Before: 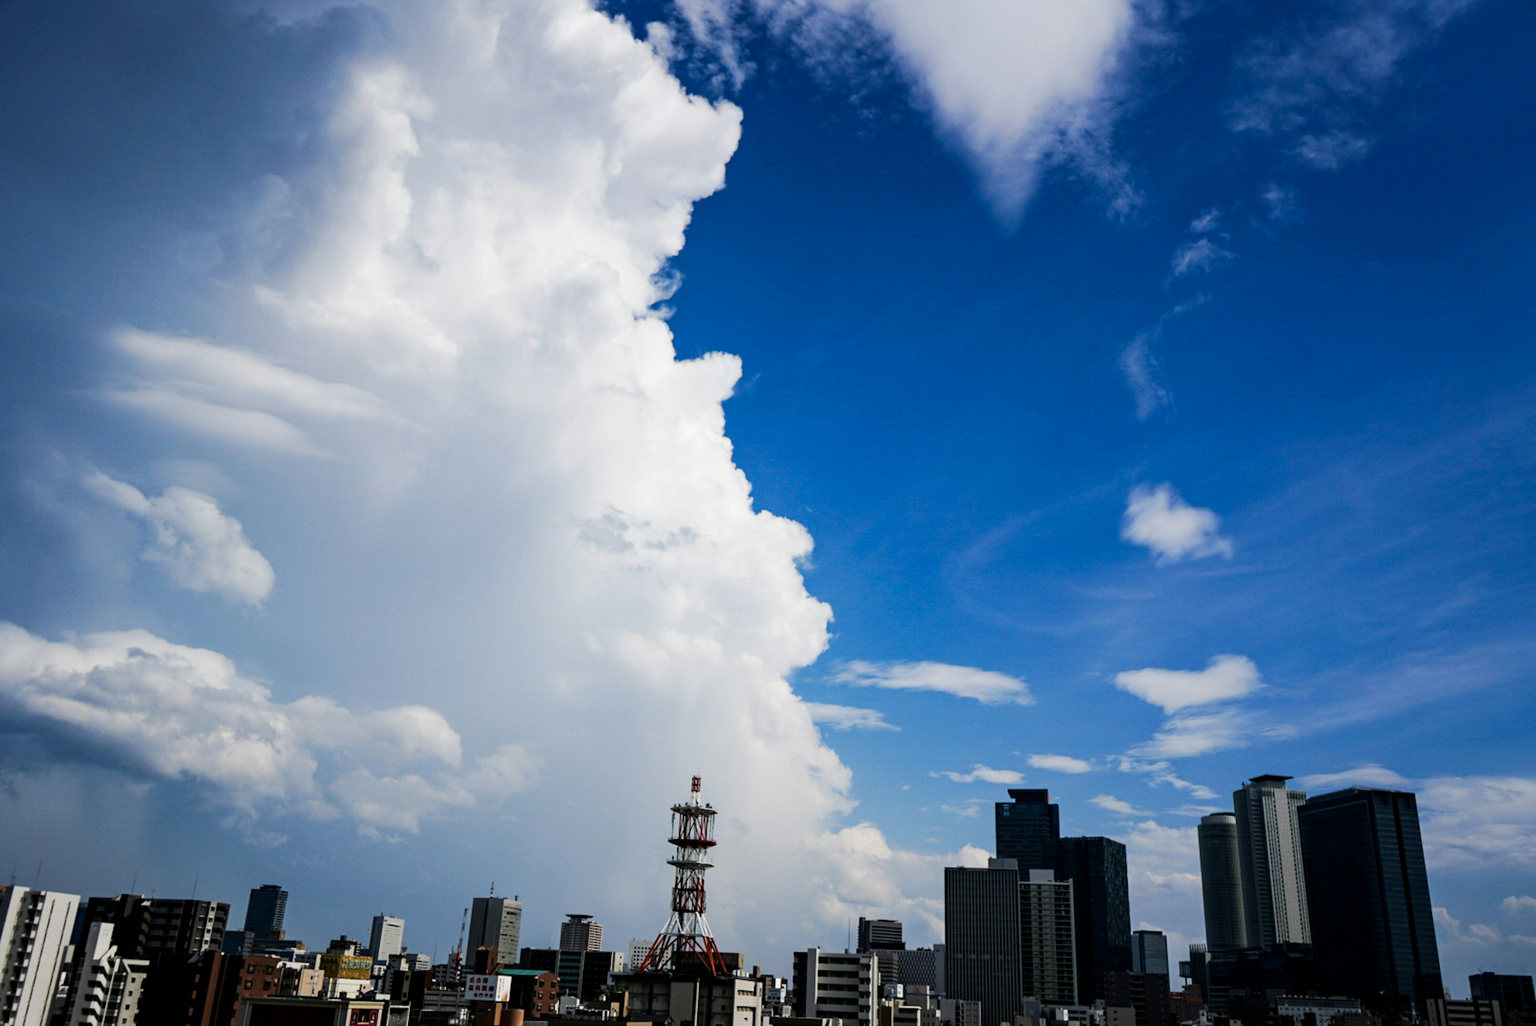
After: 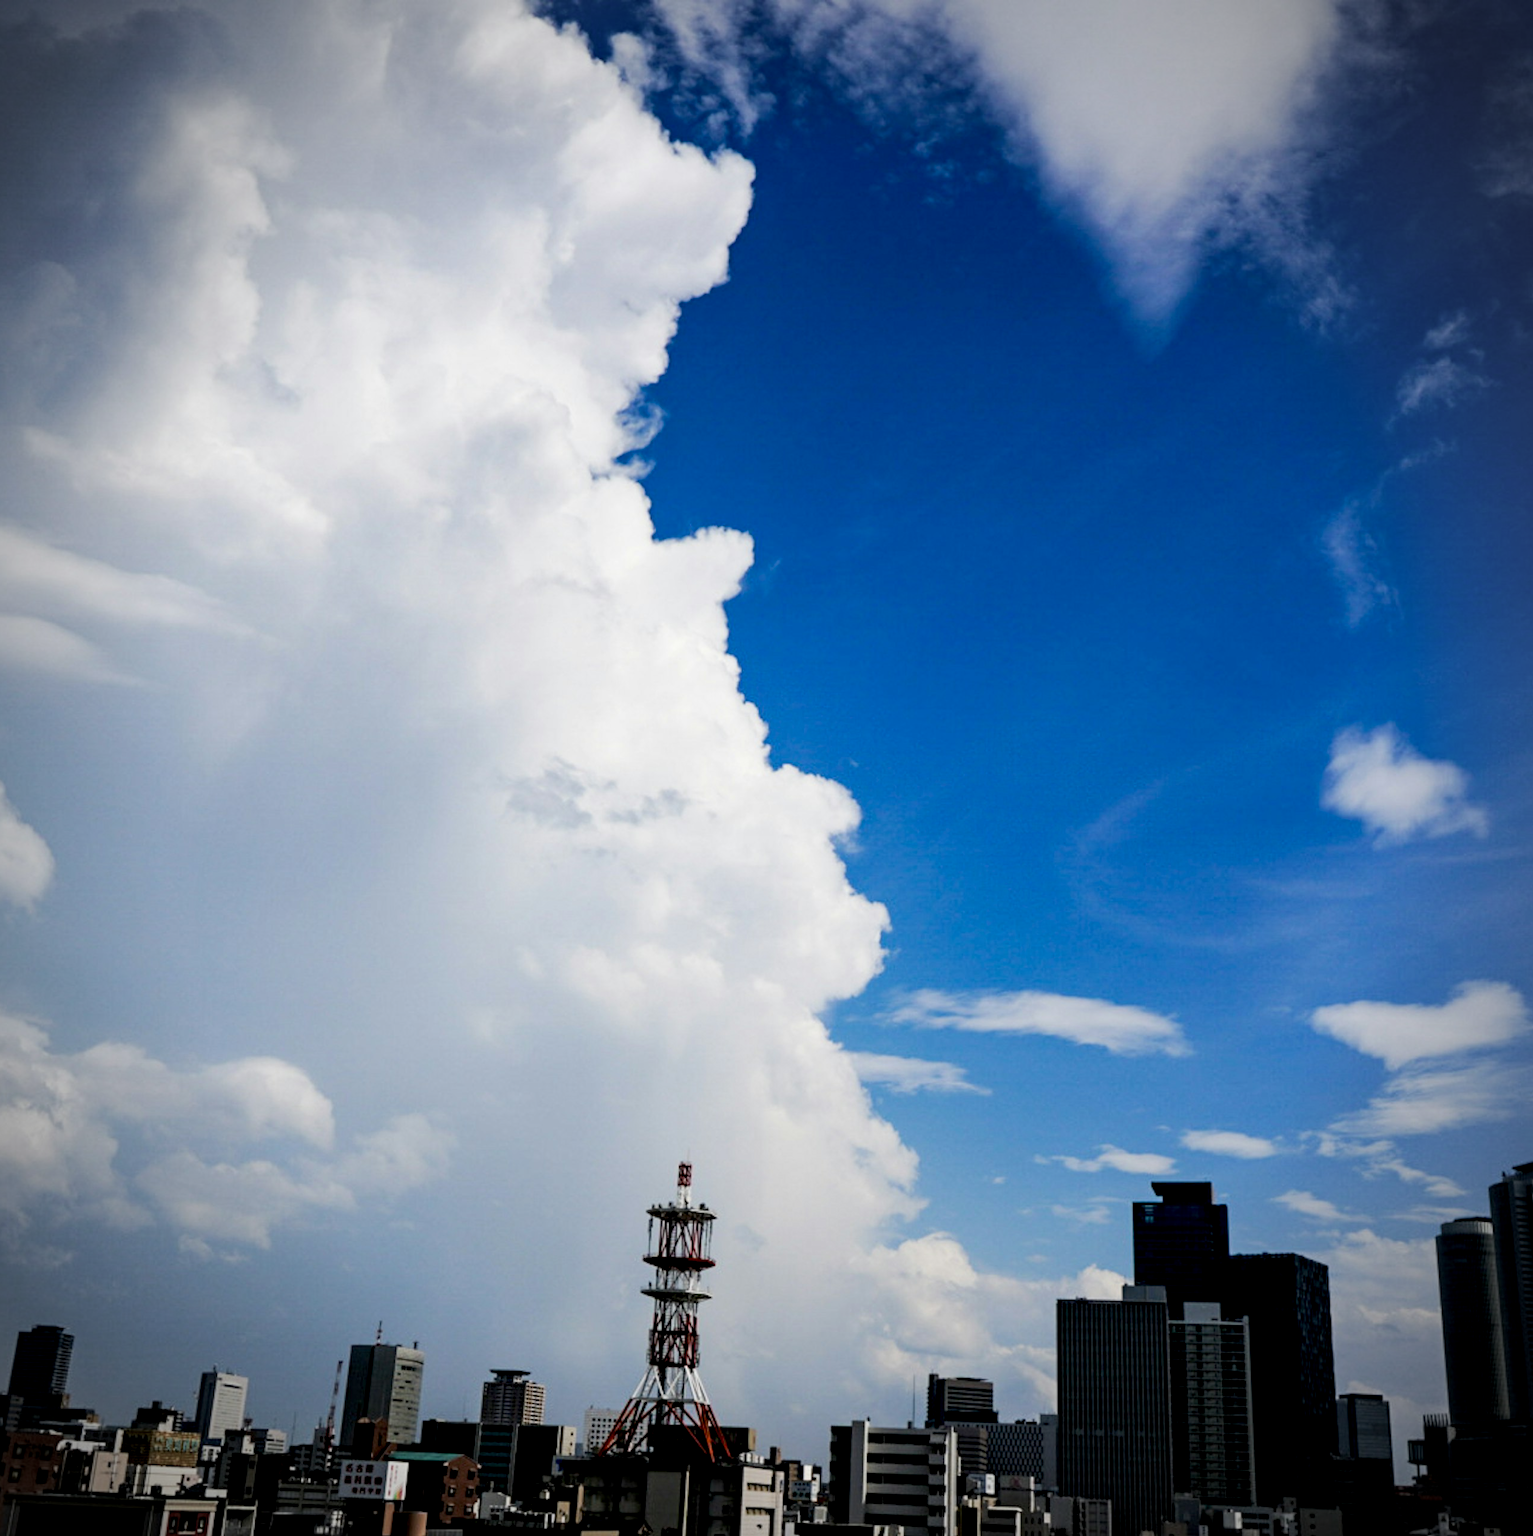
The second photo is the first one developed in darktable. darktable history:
exposure: black level correction 0.009, compensate highlight preservation false
vignetting: brightness -0.575
crop and rotate: left 15.553%, right 17.77%
